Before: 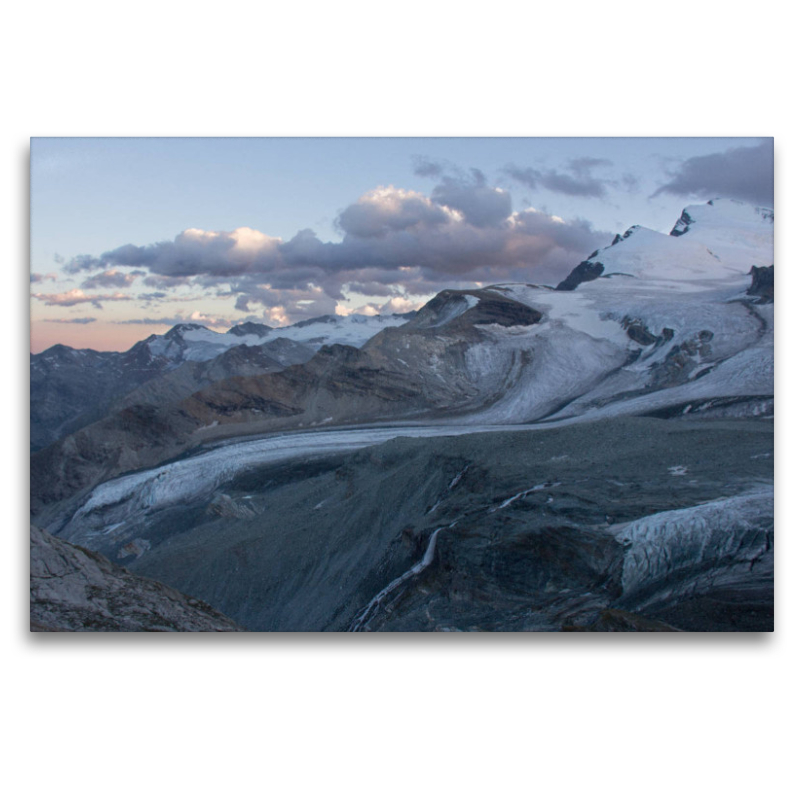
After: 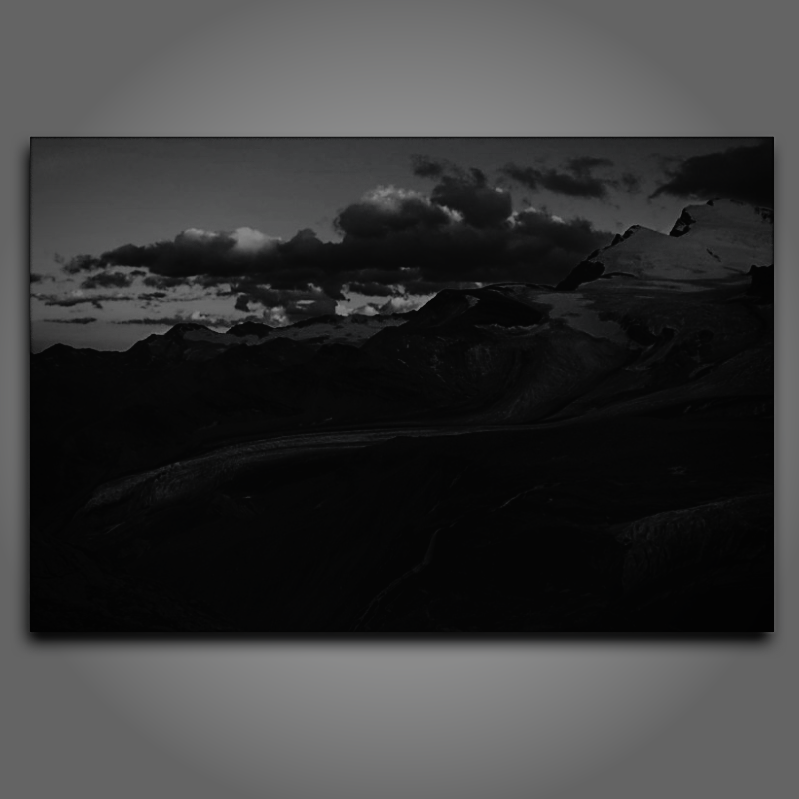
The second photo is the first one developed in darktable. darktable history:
vignetting: fall-off start 66.91%, fall-off radius 39.69%, automatic ratio true, width/height ratio 0.676
crop and rotate: left 0.066%, bottom 0.005%
tone equalizer: edges refinement/feathering 500, mask exposure compensation -1.57 EV, preserve details no
sharpen: radius 1.826, amount 0.401, threshold 1.25
filmic rgb: black relative exposure -7.65 EV, white relative exposure 4.56 EV, threshold 3.04 EV, hardness 3.61, color science v6 (2022), enable highlight reconstruction true
contrast brightness saturation: contrast 0.018, brightness -0.993, saturation -0.982
tone curve: curves: ch0 [(0, 0.013) (0.181, 0.074) (0.337, 0.304) (0.498, 0.485) (0.78, 0.742) (0.993, 0.954)]; ch1 [(0, 0) (0.294, 0.184) (0.359, 0.34) (0.362, 0.35) (0.43, 0.41) (0.469, 0.463) (0.495, 0.502) (0.54, 0.563) (0.612, 0.641) (1, 1)]; ch2 [(0, 0) (0.44, 0.437) (0.495, 0.502) (0.524, 0.534) (0.557, 0.56) (0.634, 0.654) (0.728, 0.722) (1, 1)], preserve colors none
color calibration: x 0.37, y 0.382, temperature 4305.31 K
